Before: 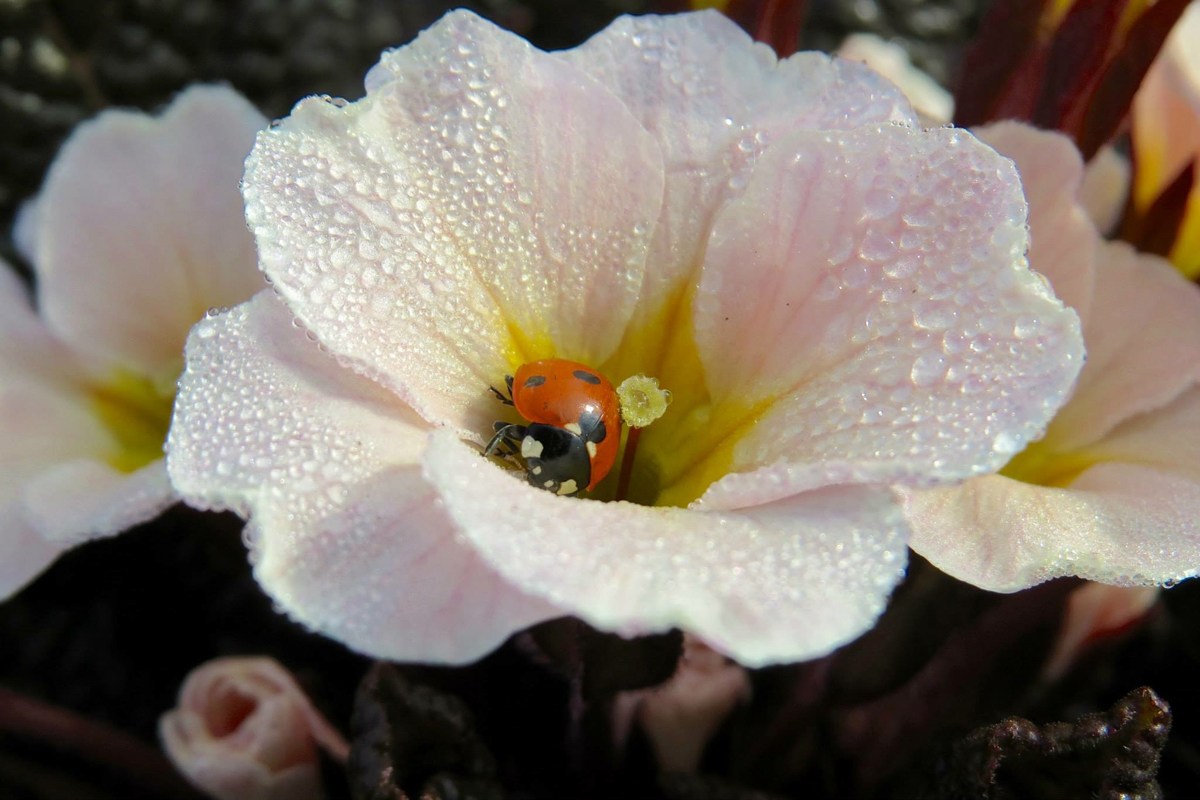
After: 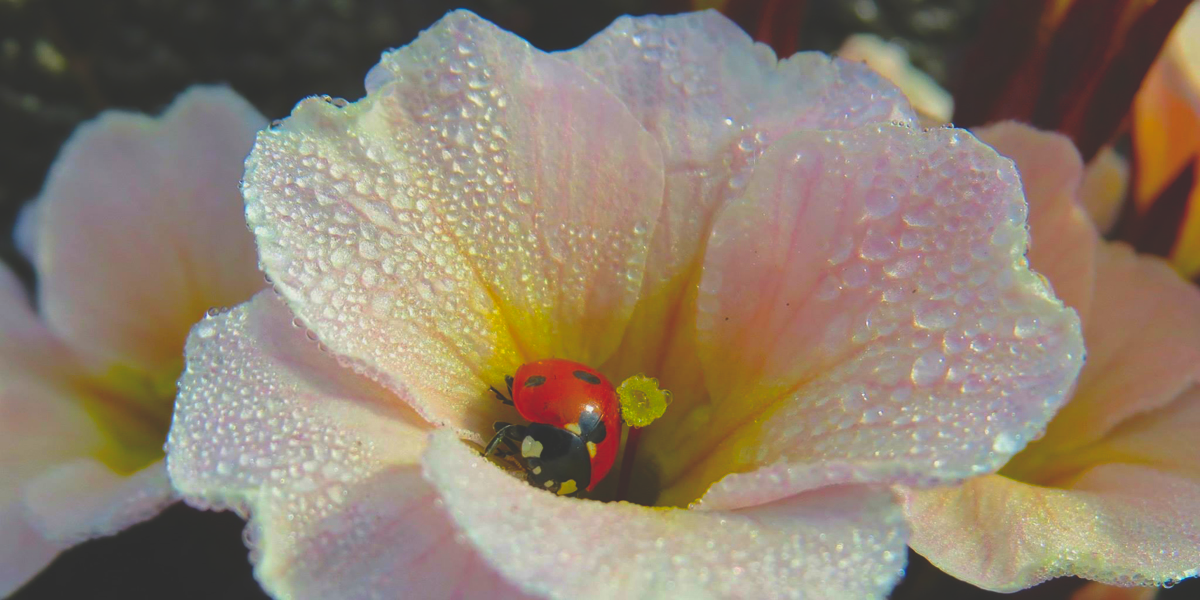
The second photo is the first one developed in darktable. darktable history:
crop: bottom 24.967%
rgb curve: curves: ch0 [(0, 0.186) (0.314, 0.284) (0.775, 0.708) (1, 1)], compensate middle gray true, preserve colors none
color balance: input saturation 134.34%, contrast -10.04%, contrast fulcrum 19.67%, output saturation 133.51%
